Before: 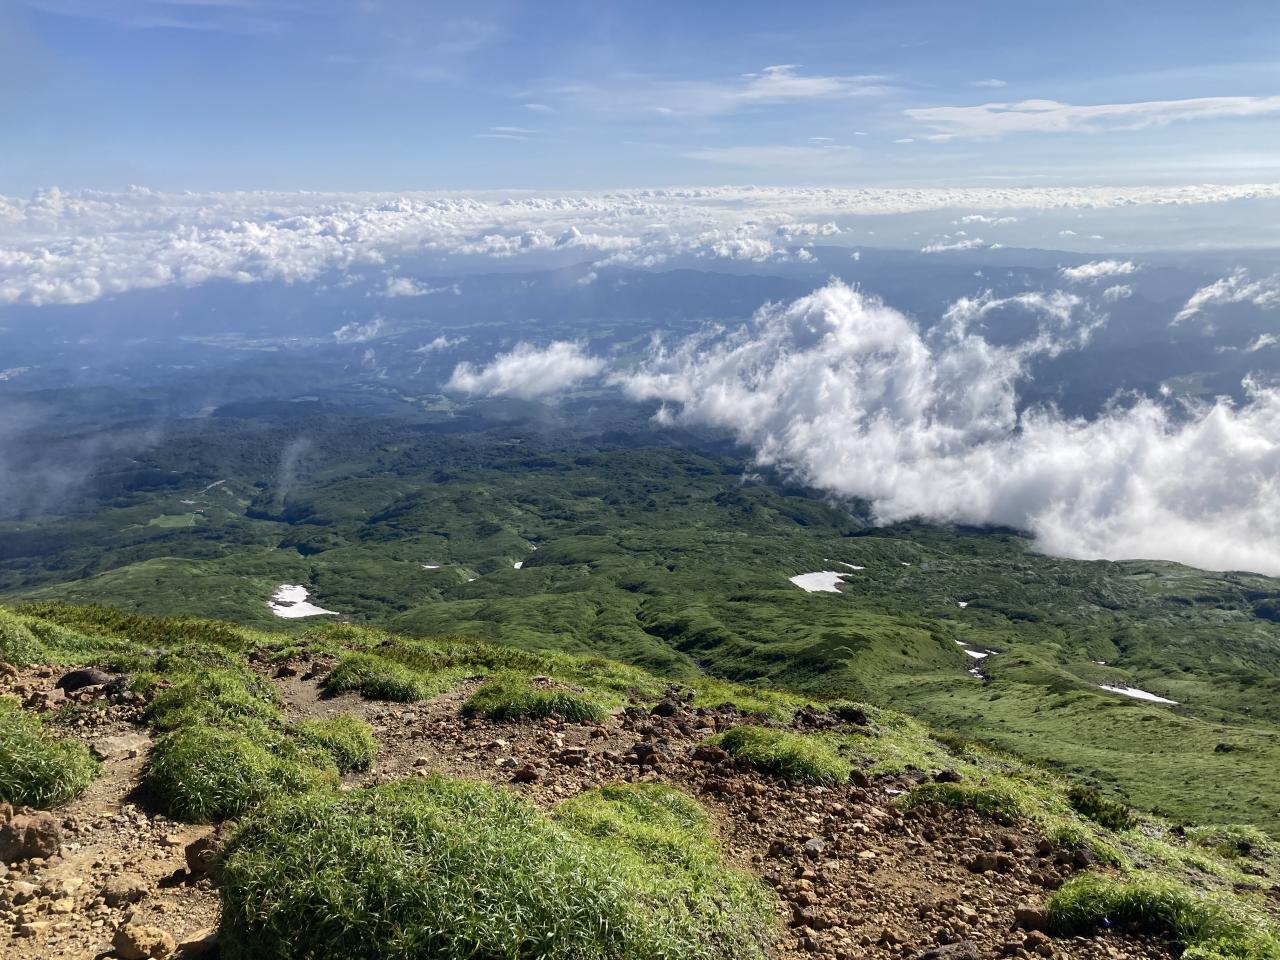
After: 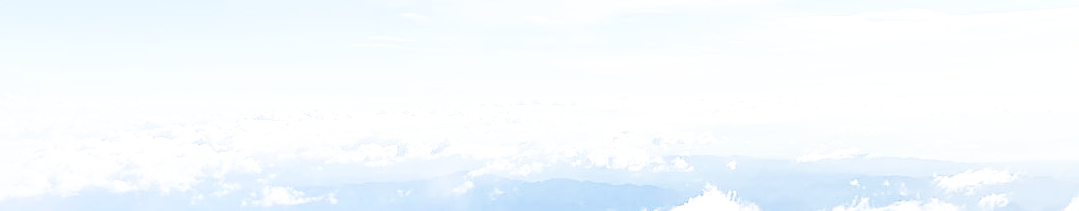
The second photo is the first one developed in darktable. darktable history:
tone equalizer: -8 EV -0.453 EV, -7 EV -0.396 EV, -6 EV -0.371 EV, -5 EV -0.212 EV, -3 EV 0.246 EV, -2 EV 0.336 EV, -1 EV 0.374 EV, +0 EV 0.428 EV
crop and rotate: left 9.7%, top 9.577%, right 5.962%, bottom 68.435%
base curve: curves: ch0 [(0, 0) (0.012, 0.01) (0.073, 0.168) (0.31, 0.711) (0.645, 0.957) (1, 1)], preserve colors none
exposure: exposure 0.2 EV, compensate highlight preservation false
sharpen: on, module defaults
